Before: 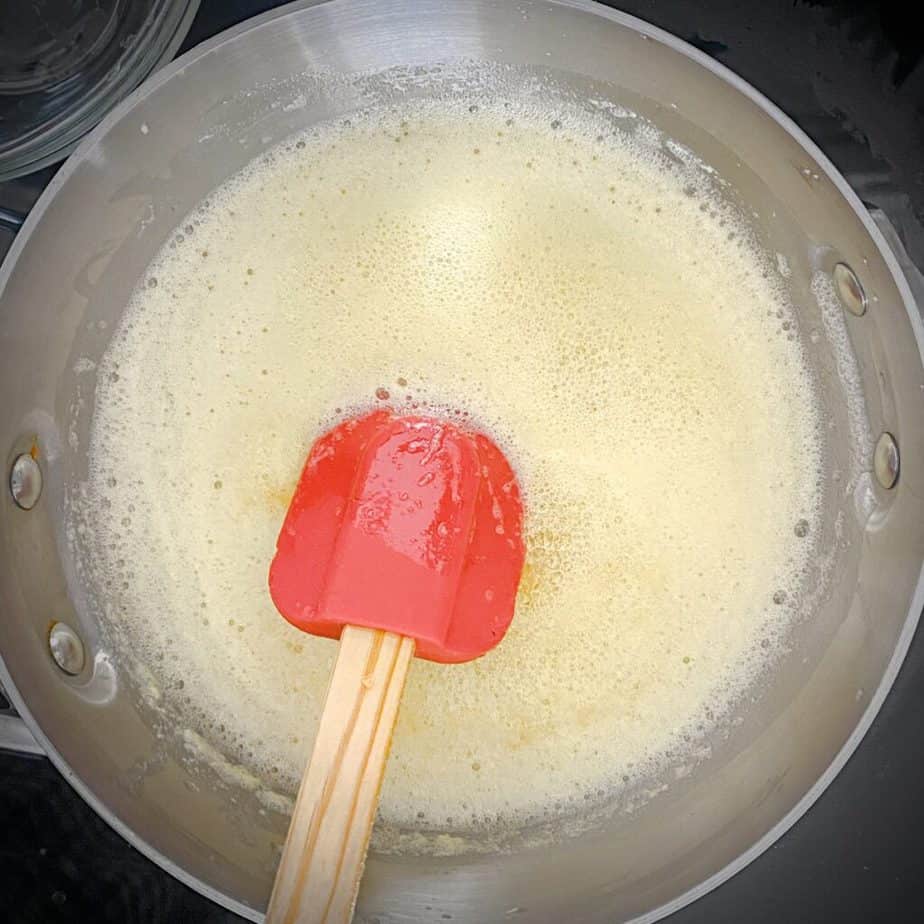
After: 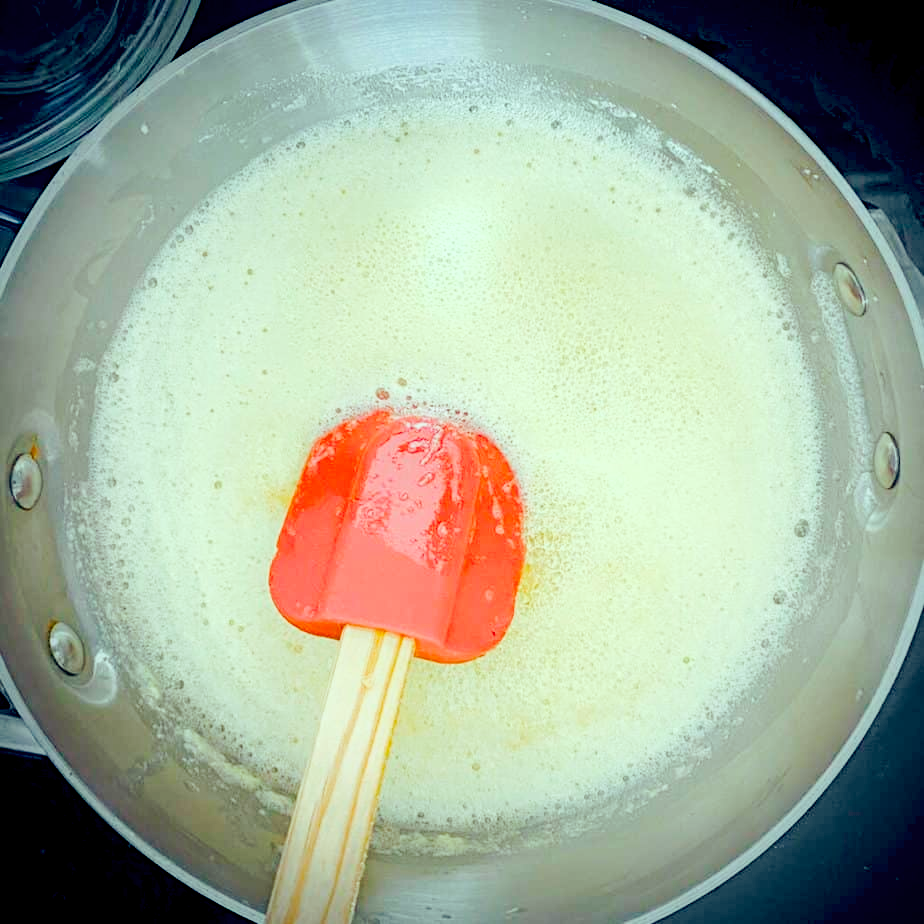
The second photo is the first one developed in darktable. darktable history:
color balance rgb: shadows lift › chroma 7.23%, shadows lift › hue 246.48°, highlights gain › chroma 5.38%, highlights gain › hue 196.93°, white fulcrum 1 EV
tone curve: curves: ch0 [(0, 0) (0.003, 0.005) (0.011, 0.013) (0.025, 0.027) (0.044, 0.044) (0.069, 0.06) (0.1, 0.081) (0.136, 0.114) (0.177, 0.16) (0.224, 0.211) (0.277, 0.277) (0.335, 0.354) (0.399, 0.435) (0.468, 0.538) (0.543, 0.626) (0.623, 0.708) (0.709, 0.789) (0.801, 0.867) (0.898, 0.935) (1, 1)], preserve colors none
color balance: lift [0.975, 0.993, 1, 1.015], gamma [1.1, 1, 1, 0.945], gain [1, 1.04, 1, 0.95]
